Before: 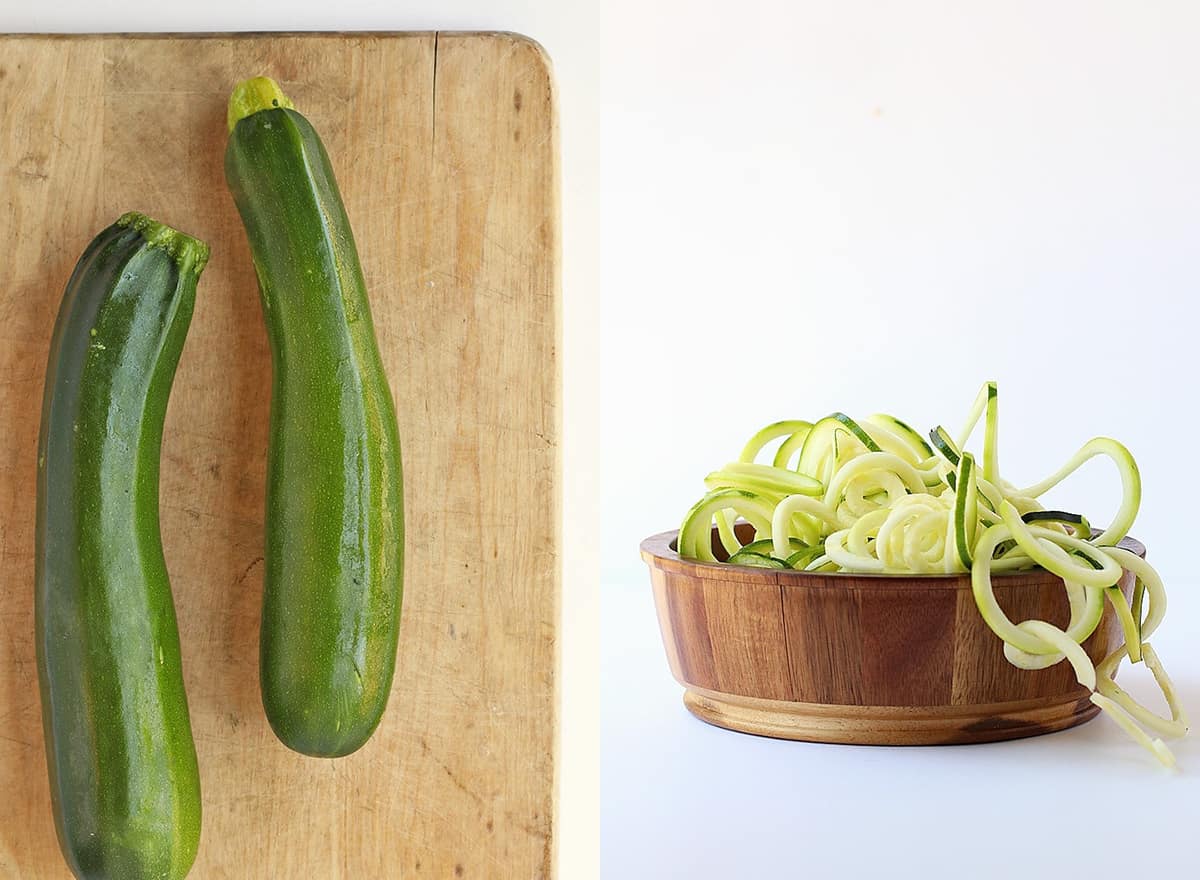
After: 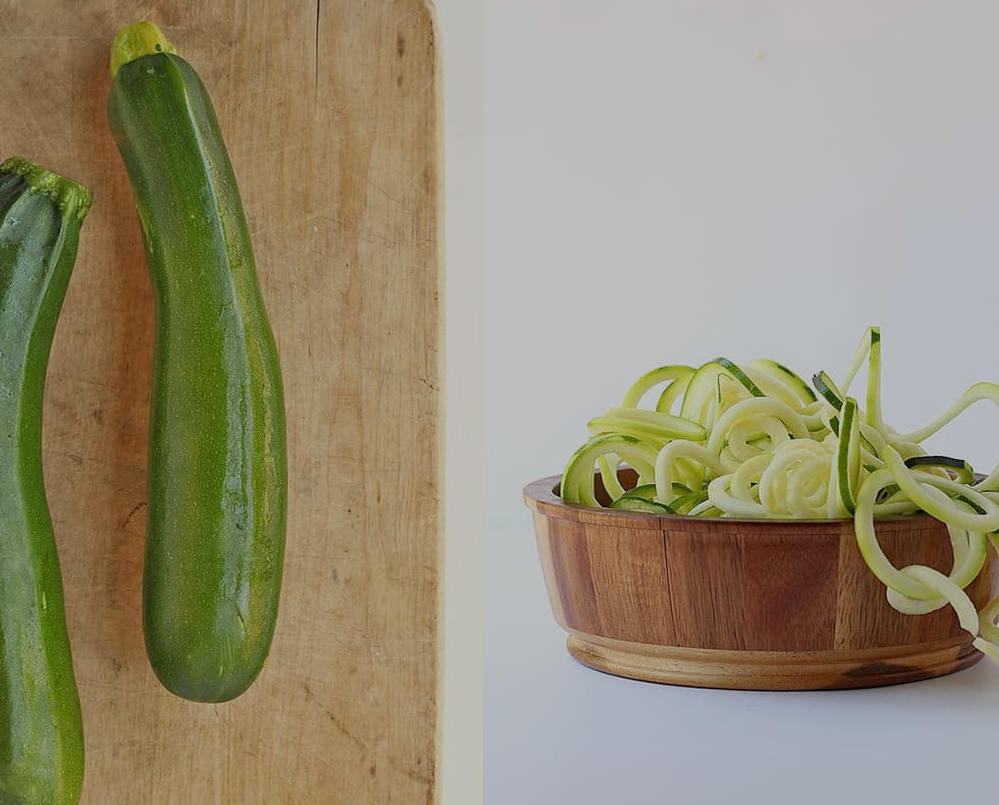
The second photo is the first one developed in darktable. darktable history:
tone equalizer: -8 EV -0.018 EV, -7 EV 0.017 EV, -6 EV -0.006 EV, -5 EV 0.005 EV, -4 EV -0.051 EV, -3 EV -0.24 EV, -2 EV -0.644 EV, -1 EV -0.982 EV, +0 EV -0.98 EV, mask exposure compensation -0.485 EV
shadows and highlights: shadows -10.45, white point adjustment 1.35, highlights 10, highlights color adjustment 52.5%
crop: left 9.775%, top 6.297%, right 6.914%, bottom 2.206%
